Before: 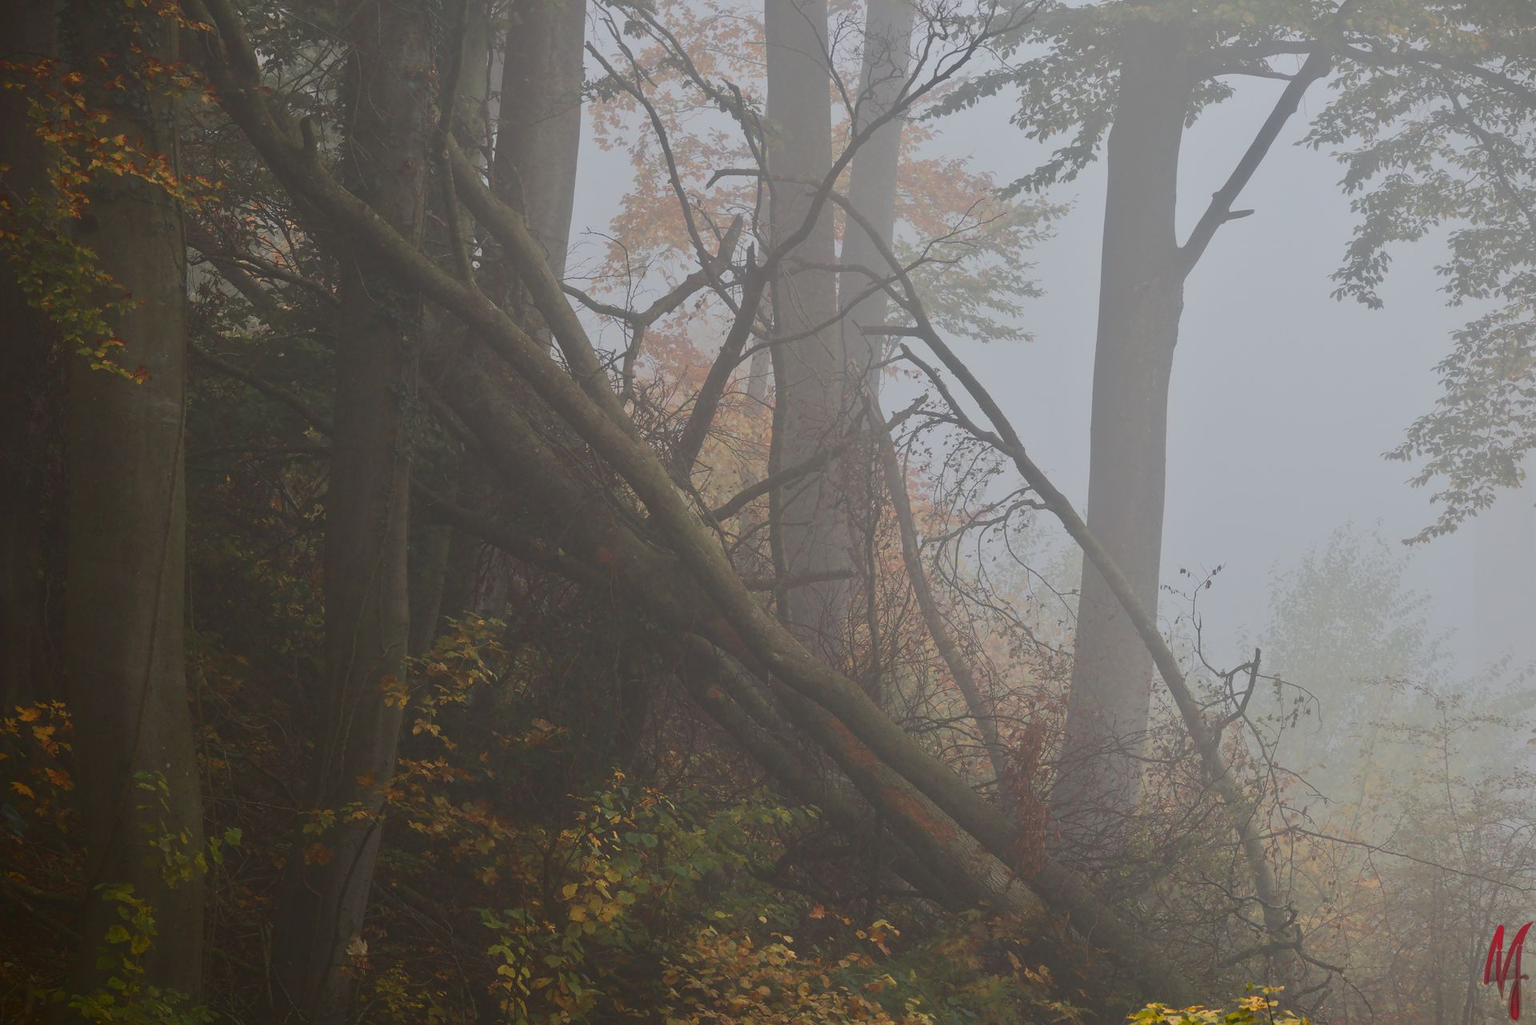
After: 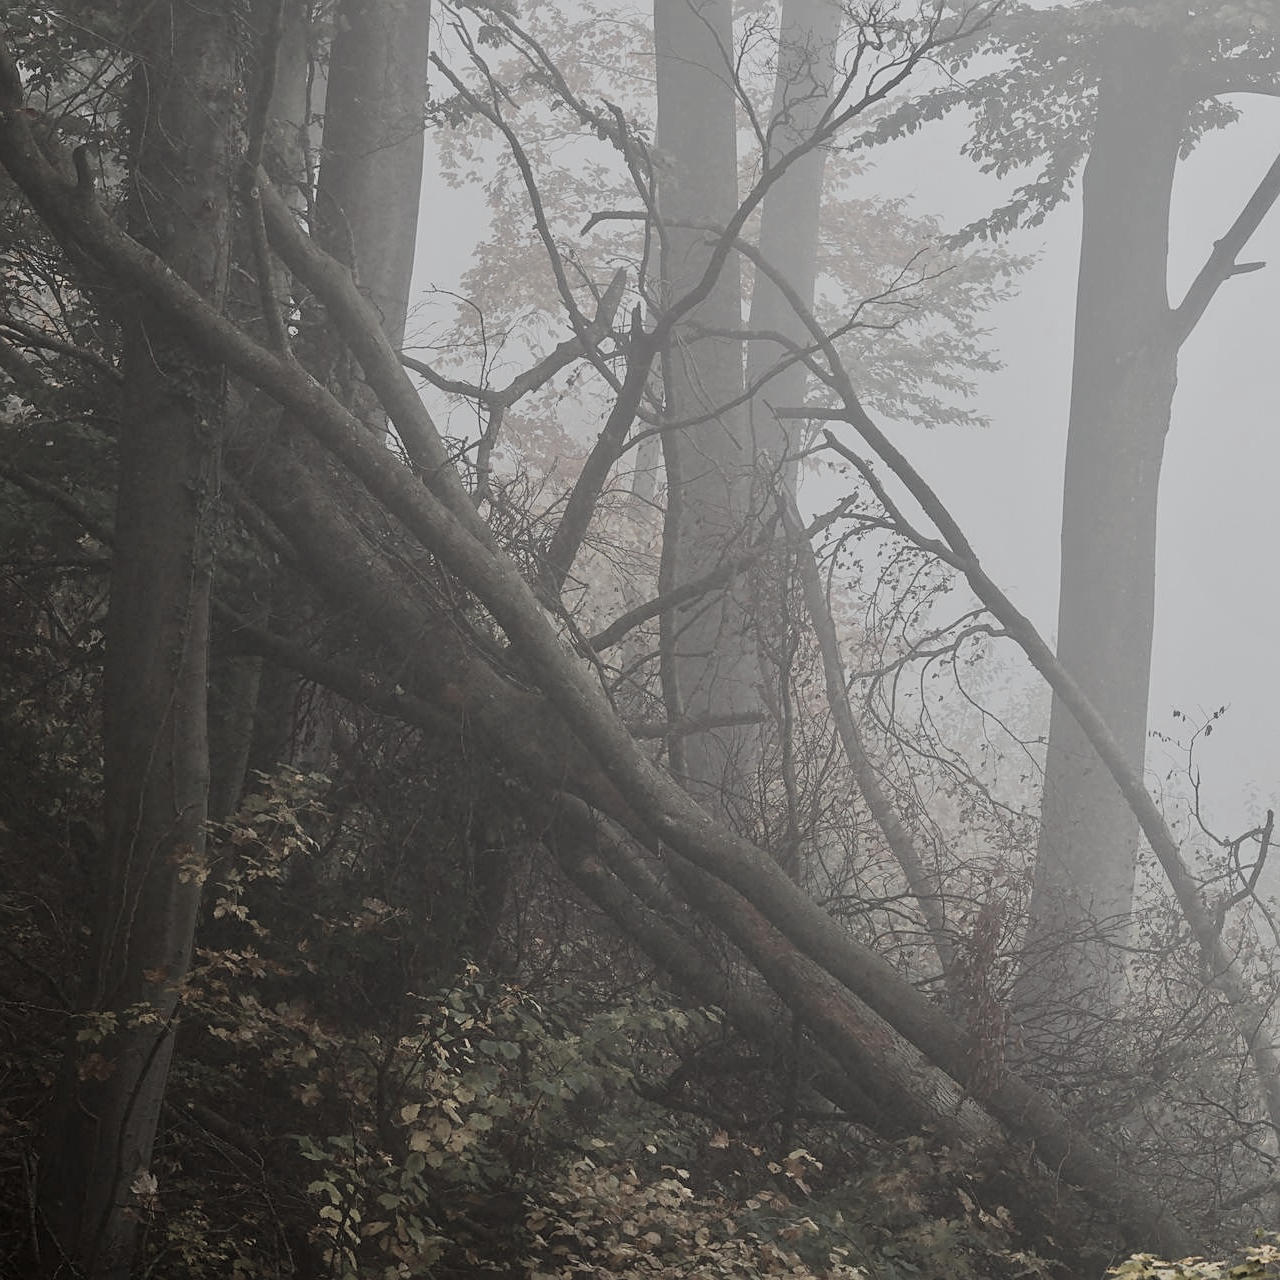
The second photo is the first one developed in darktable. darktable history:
local contrast: highlights 100%, shadows 100%, detail 120%, midtone range 0.2
crop and rotate: left 15.754%, right 17.579%
color zones: curves: ch1 [(0, 0.153) (0.143, 0.15) (0.286, 0.151) (0.429, 0.152) (0.571, 0.152) (0.714, 0.151) (0.857, 0.151) (1, 0.153)]
filmic rgb: middle gray luminance 29%, black relative exposure -10.3 EV, white relative exposure 5.5 EV, threshold 6 EV, target black luminance 0%, hardness 3.95, latitude 2.04%, contrast 1.132, highlights saturation mix 5%, shadows ↔ highlights balance 15.11%, add noise in highlights 0, preserve chrominance no, color science v3 (2019), use custom middle-gray values true, iterations of high-quality reconstruction 0, contrast in highlights soft, enable highlight reconstruction true
sharpen: on, module defaults
exposure: black level correction 0.001, exposure 0.955 EV, compensate exposure bias true, compensate highlight preservation false
